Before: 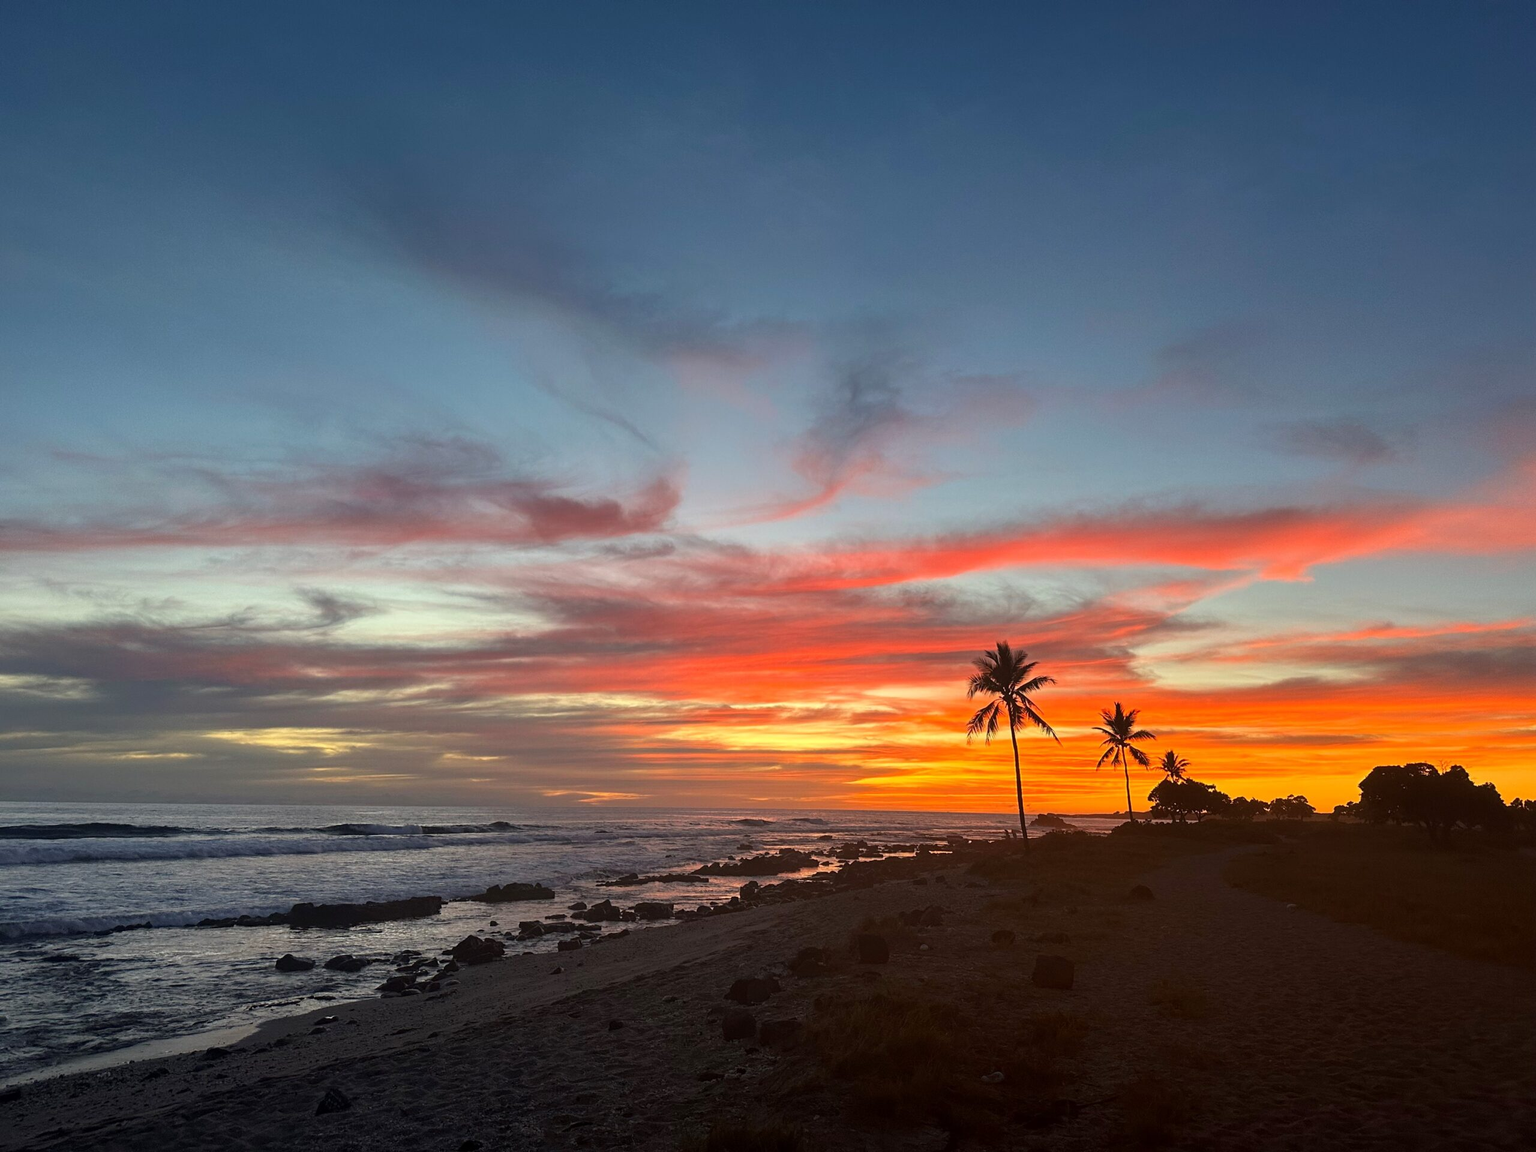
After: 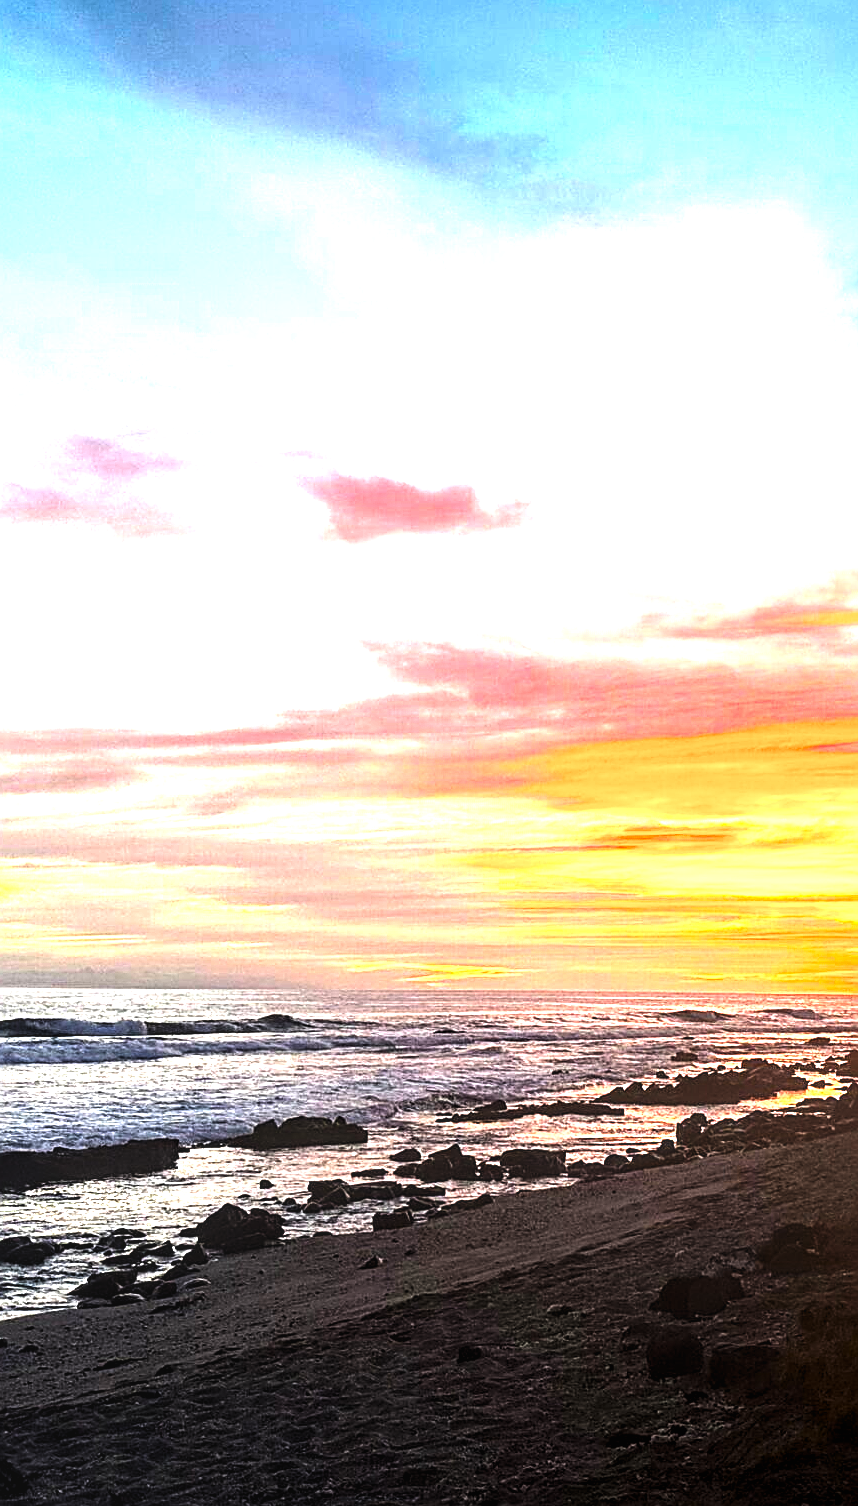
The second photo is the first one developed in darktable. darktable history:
contrast brightness saturation: contrast 0.16, saturation 0.32
levels: levels [0.044, 0.475, 0.791]
crop and rotate: left 21.77%, top 18.528%, right 44.676%, bottom 2.997%
exposure: exposure 1.5 EV, compensate highlight preservation false
sharpen: on, module defaults
color contrast: green-magenta contrast 1.1, blue-yellow contrast 1.1, unbound 0
local contrast: on, module defaults
